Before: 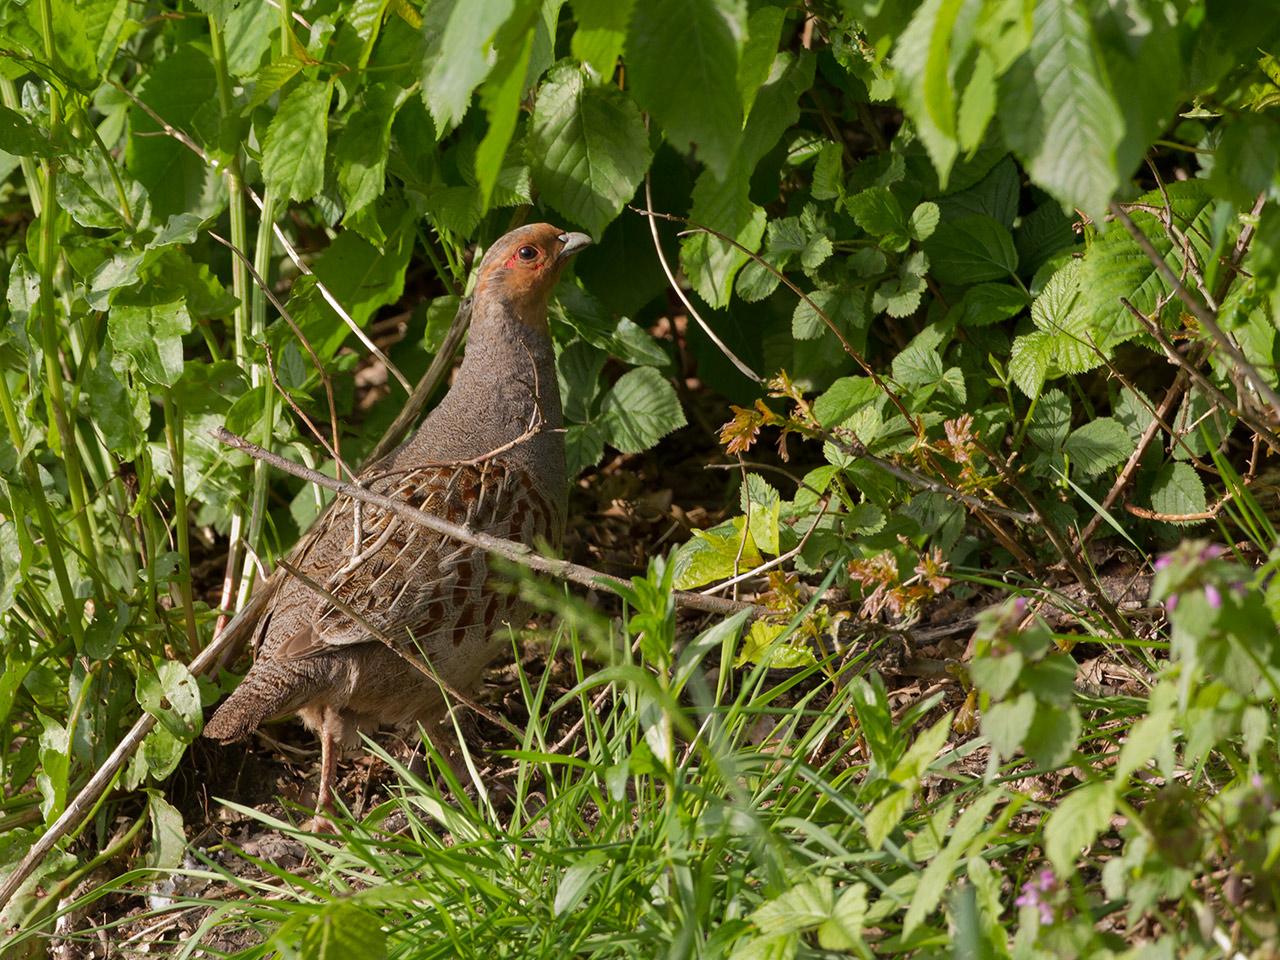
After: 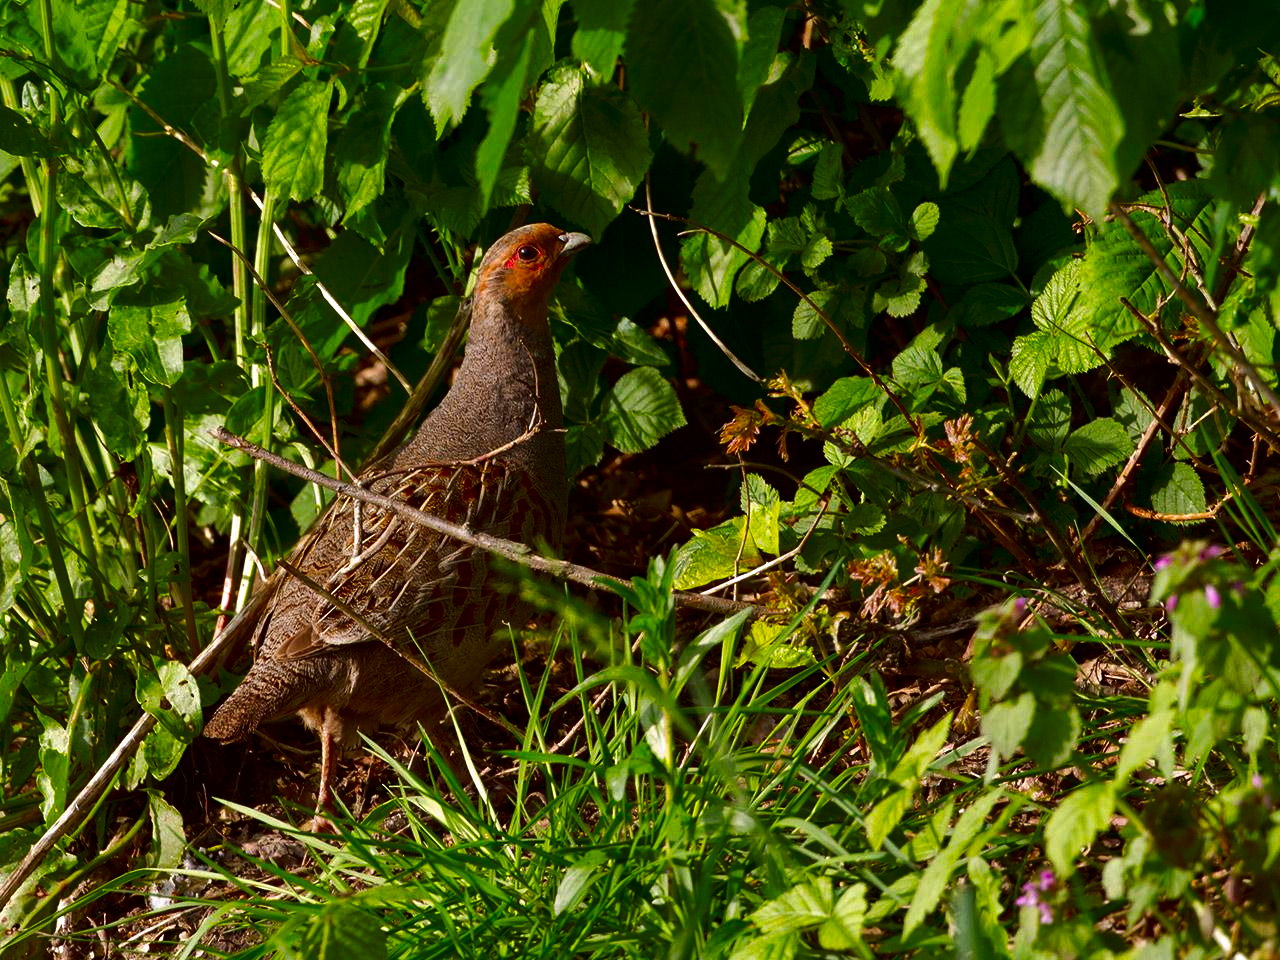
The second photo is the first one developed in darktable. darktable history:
color balance: lift [1, 1.001, 0.999, 1.001], gamma [1, 1.004, 1.007, 0.993], gain [1, 0.991, 0.987, 1.013], contrast 10%, output saturation 120%
contrast brightness saturation: contrast 0.13, brightness -0.24, saturation 0.14
